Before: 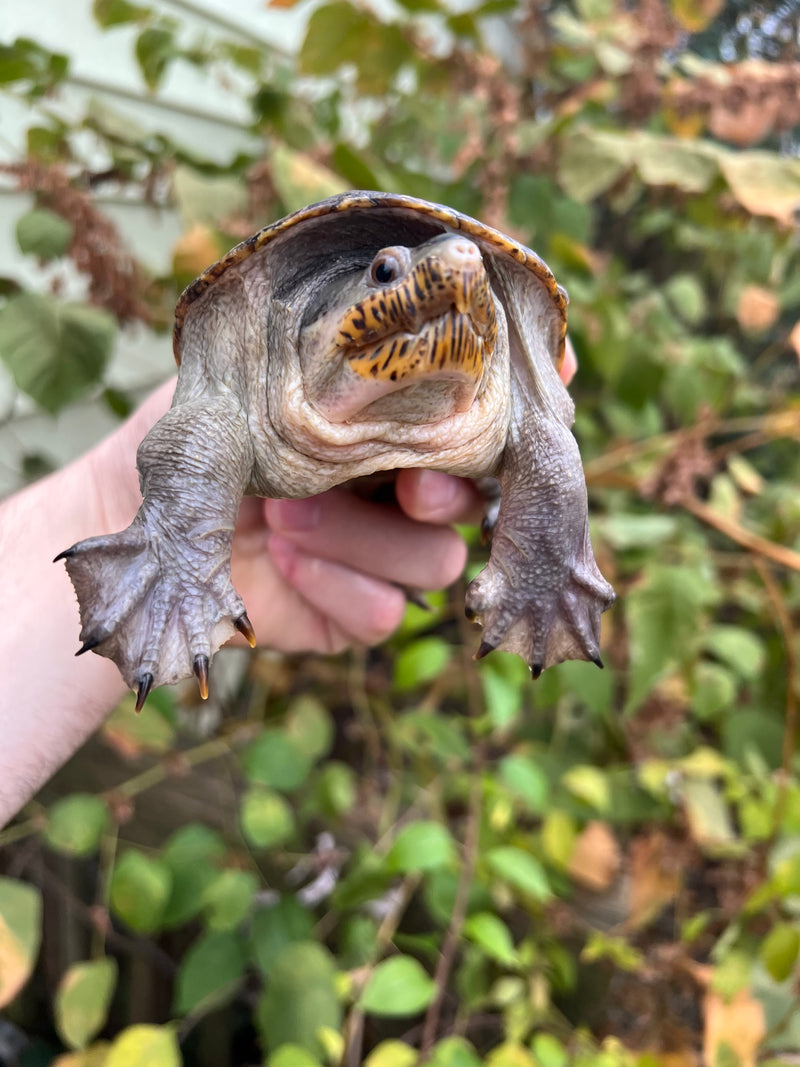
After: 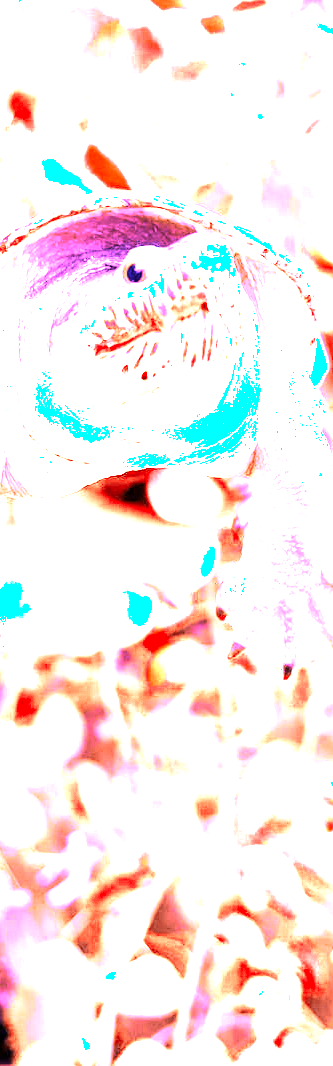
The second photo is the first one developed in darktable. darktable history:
white balance: red 8, blue 8
crop: left 31.229%, right 27.105%
color zones: curves: ch0 [(0, 0.5) (0.125, 0.4) (0.25, 0.5) (0.375, 0.4) (0.5, 0.4) (0.625, 0.35) (0.75, 0.35) (0.875, 0.5)]; ch1 [(0, 0.35) (0.125, 0.45) (0.25, 0.35) (0.375, 0.35) (0.5, 0.35) (0.625, 0.35) (0.75, 0.45) (0.875, 0.35)]; ch2 [(0, 0.6) (0.125, 0.5) (0.25, 0.5) (0.375, 0.6) (0.5, 0.6) (0.625, 0.5) (0.75, 0.5) (0.875, 0.5)]
